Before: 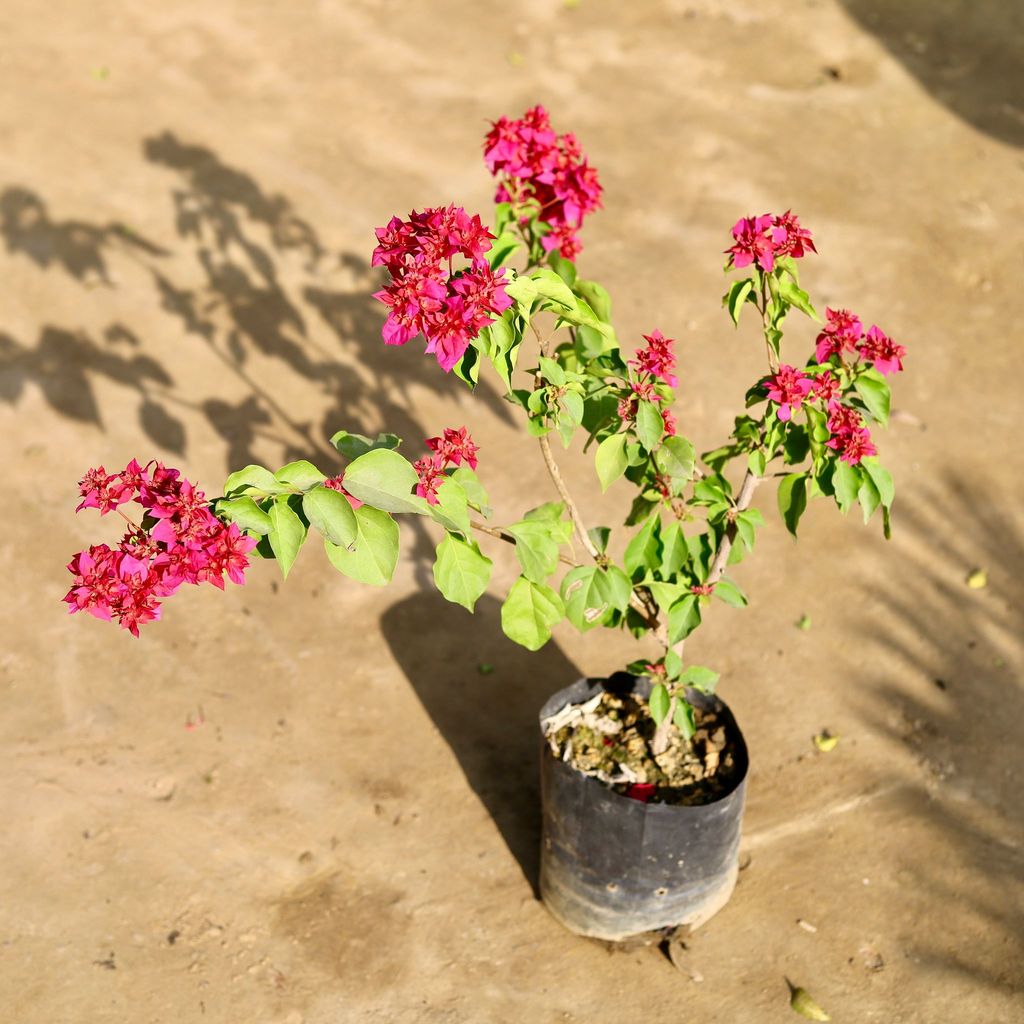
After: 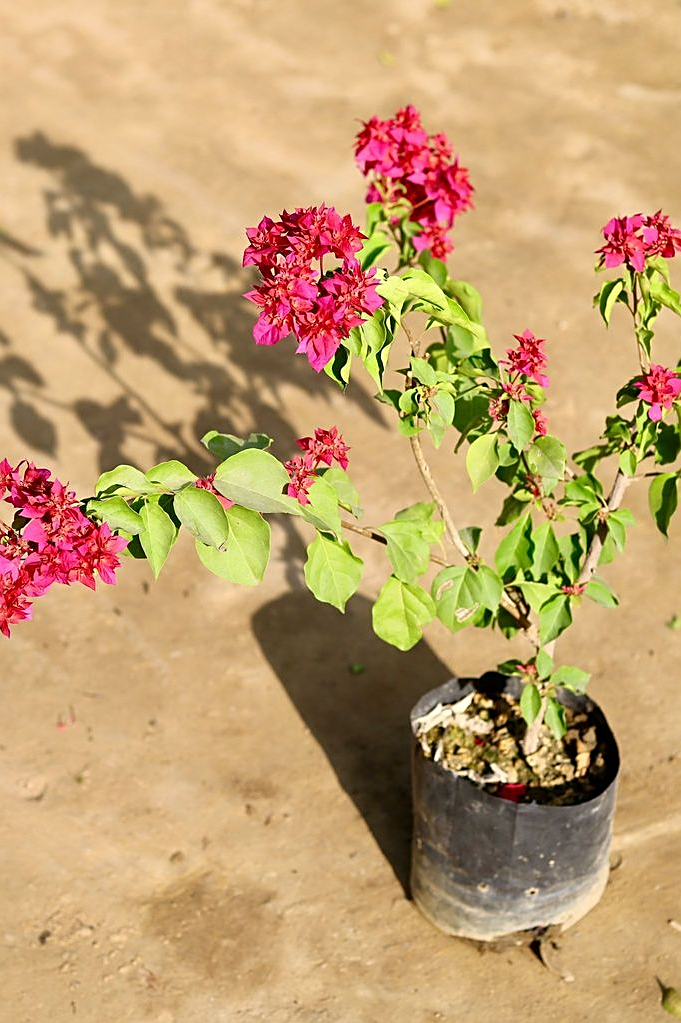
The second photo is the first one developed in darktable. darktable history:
sharpen: on, module defaults
crop and rotate: left 12.66%, right 20.775%
